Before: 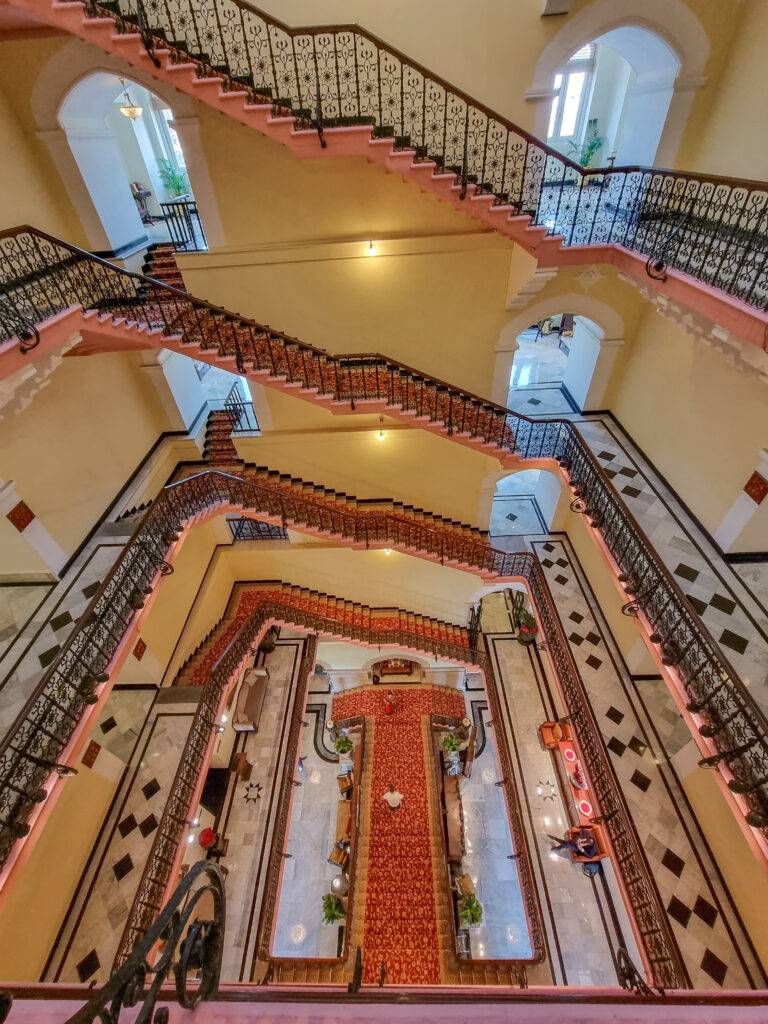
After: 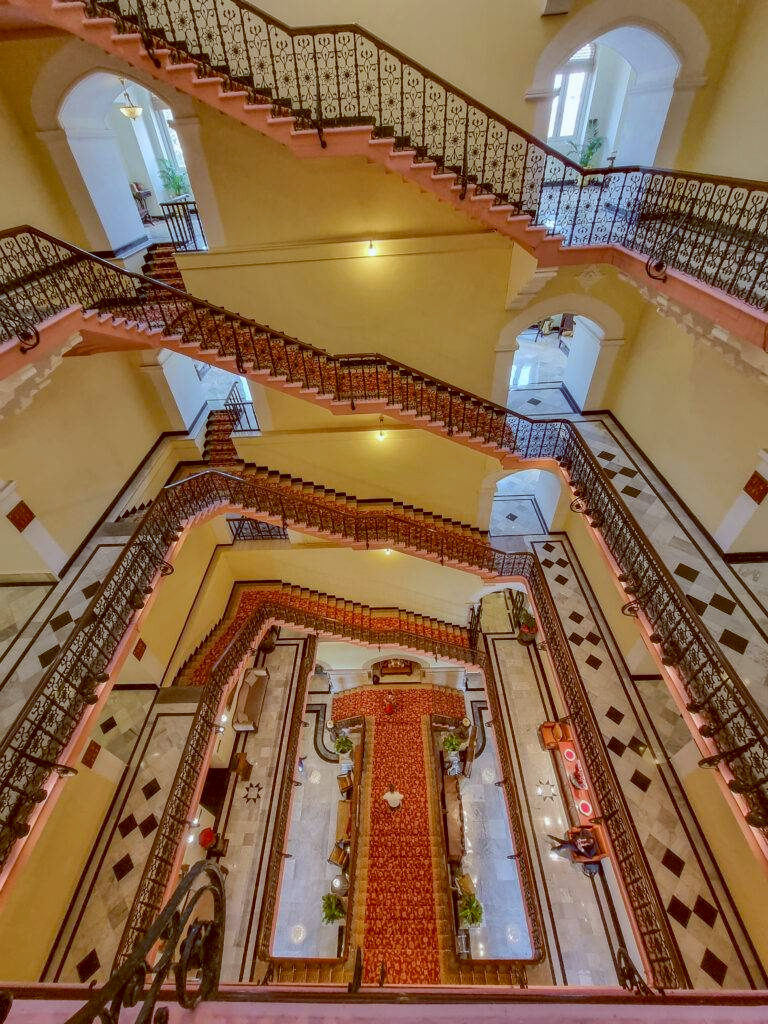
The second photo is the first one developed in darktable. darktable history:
color balance: lift [1.001, 1.007, 1, 0.993], gamma [1.023, 1.026, 1.01, 0.974], gain [0.964, 1.059, 1.073, 0.927]
white balance: red 0.931, blue 1.11
